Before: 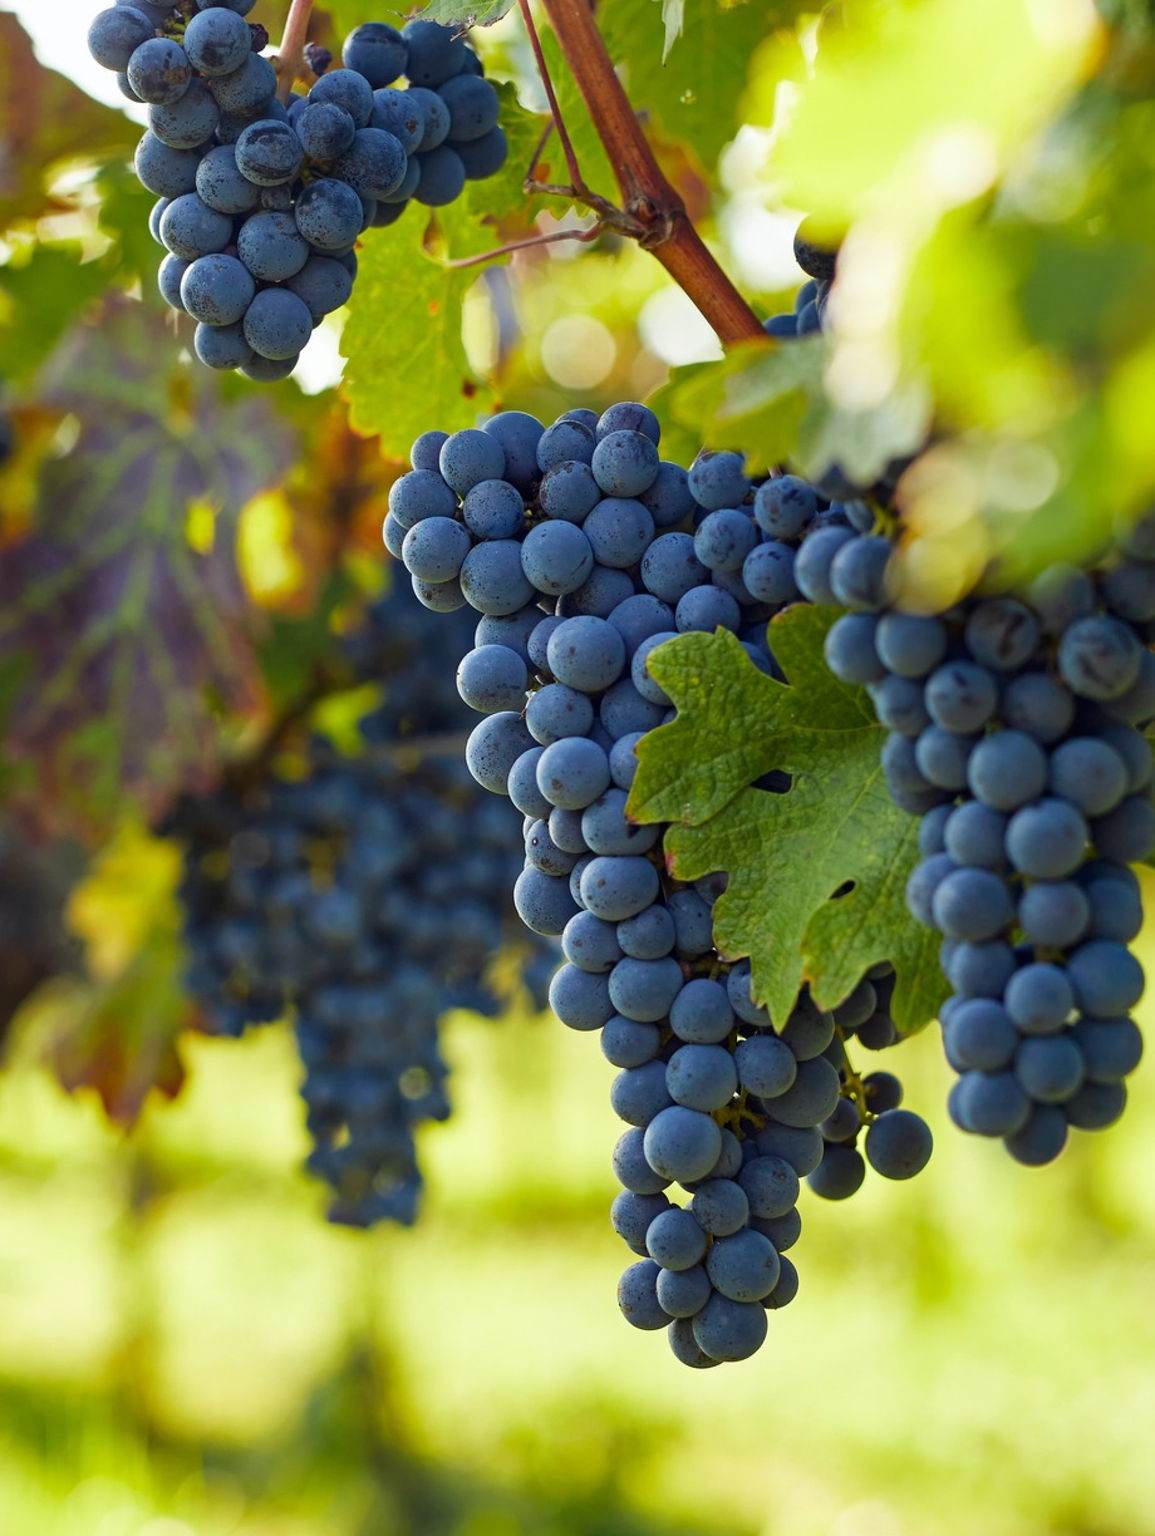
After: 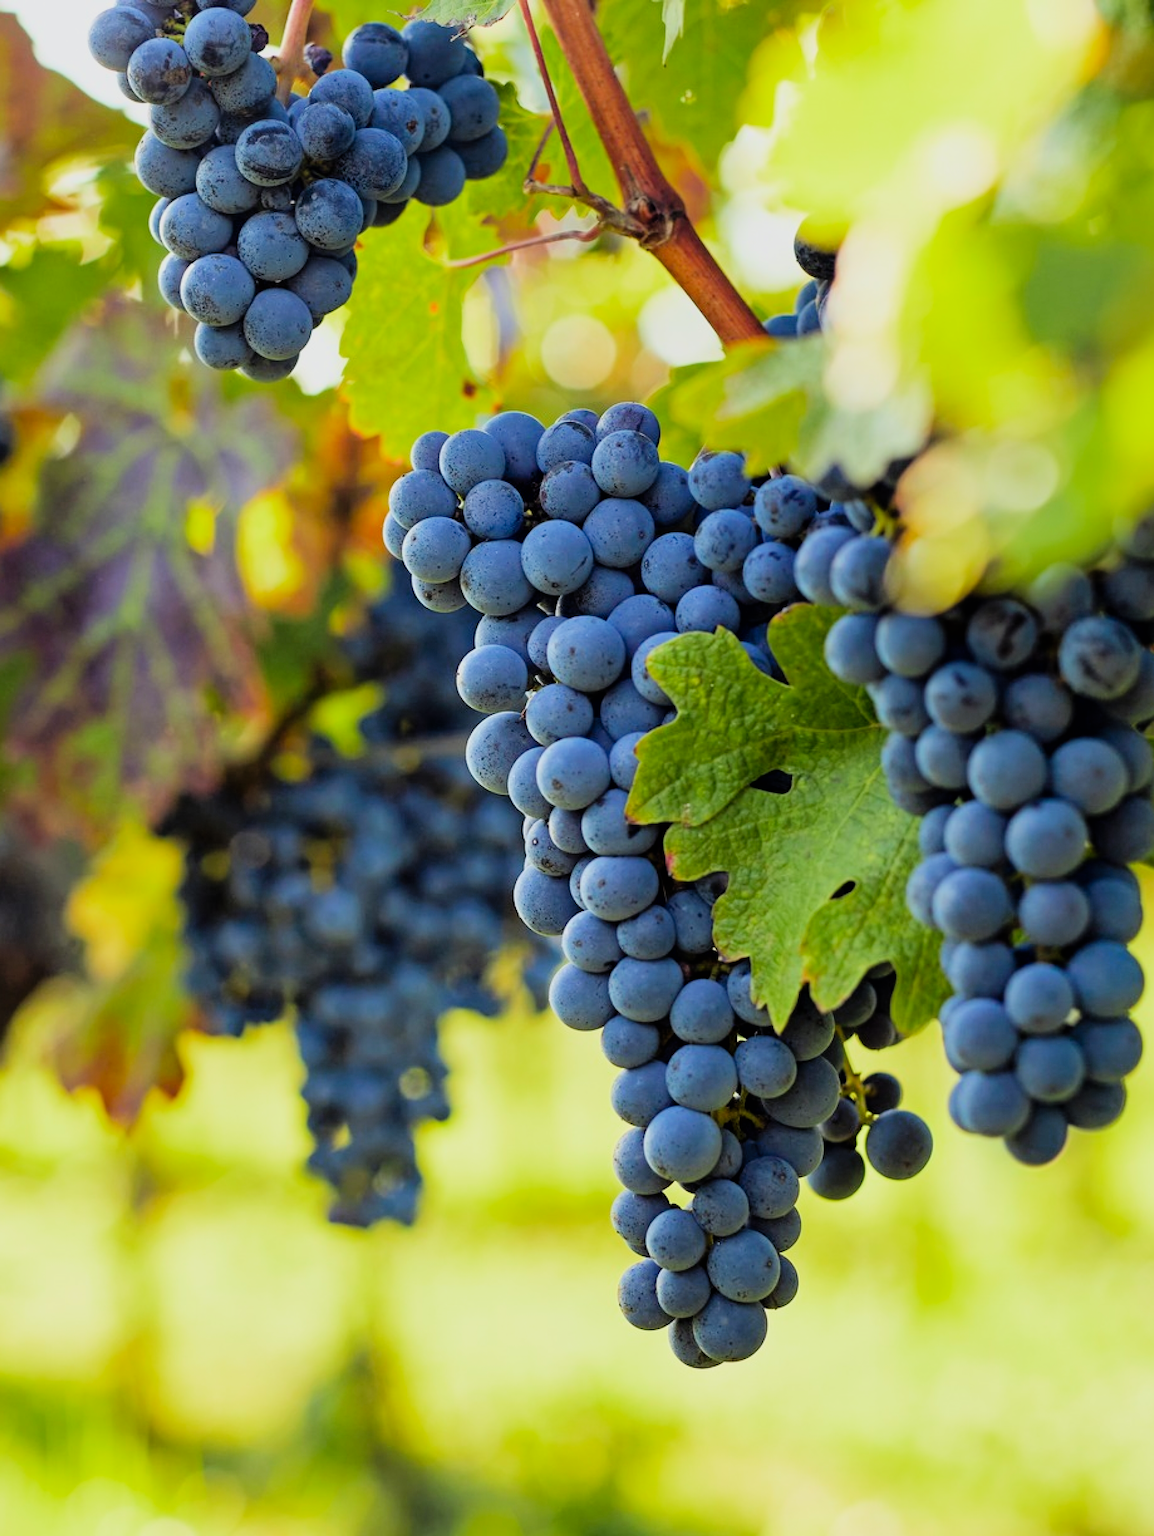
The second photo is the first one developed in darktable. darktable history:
filmic rgb: black relative exposure -6.17 EV, white relative exposure 6.97 EV, hardness 2.27, color science v6 (2022)
levels: levels [0, 0.435, 0.917]
tone equalizer: edges refinement/feathering 500, mask exposure compensation -1.57 EV, preserve details no
exposure: exposure 0.202 EV, compensate exposure bias true, compensate highlight preservation false
